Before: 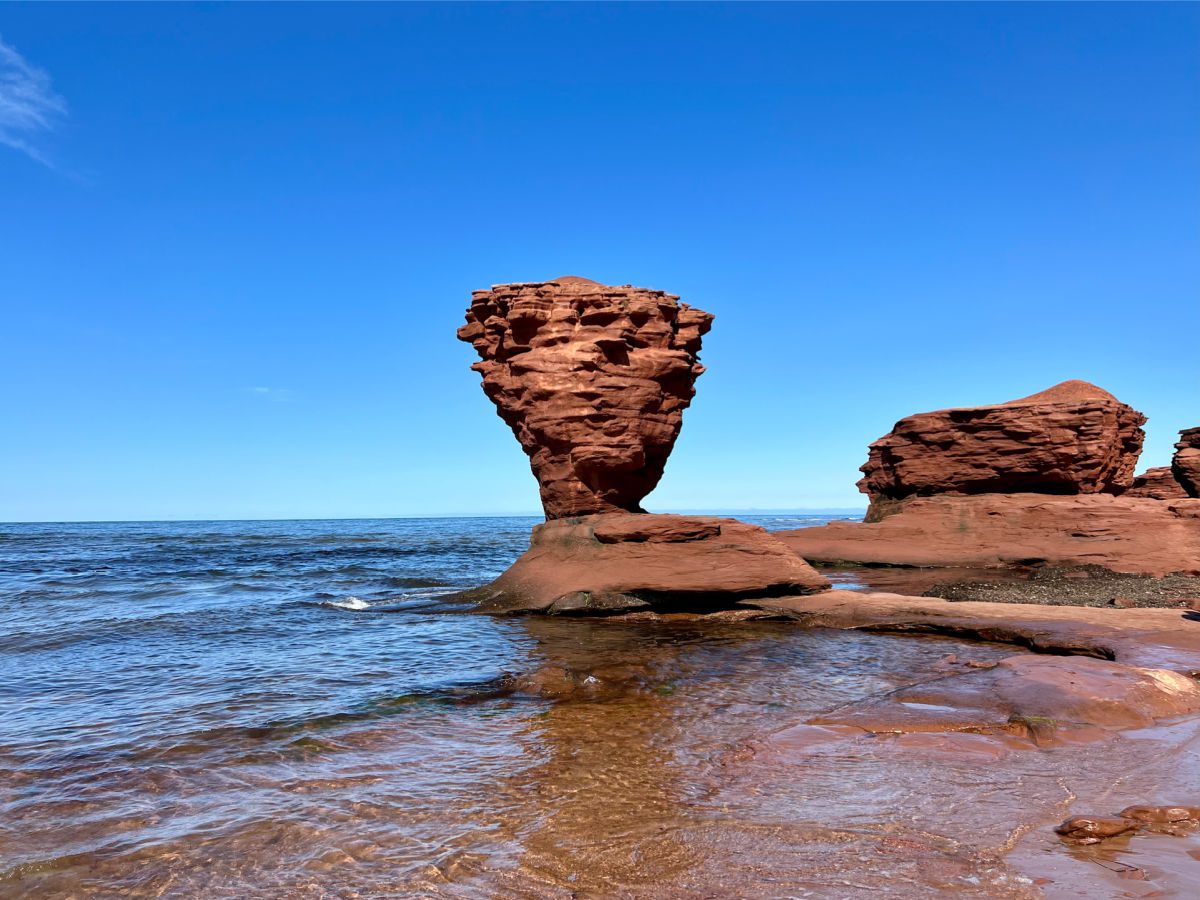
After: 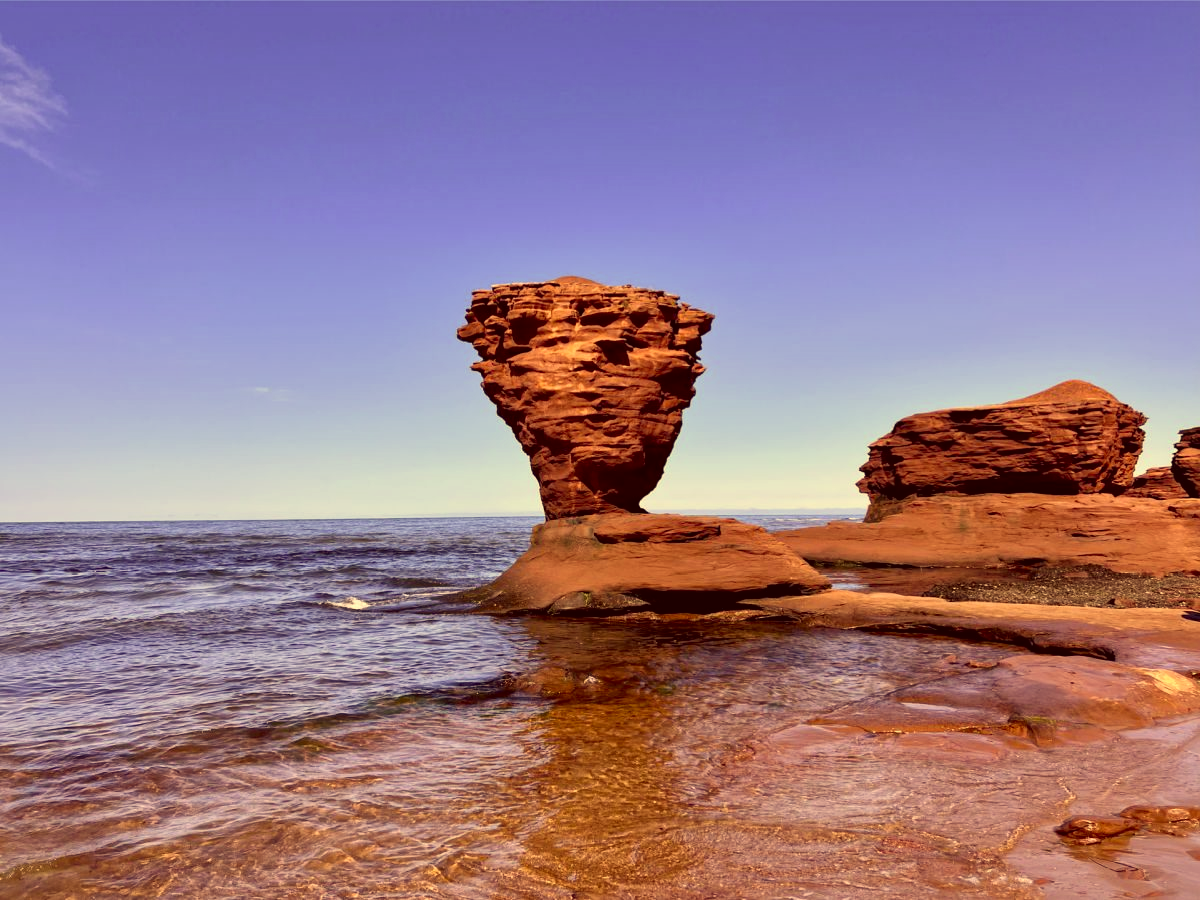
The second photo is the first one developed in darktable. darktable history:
color correction: highlights a* 10.12, highlights b* 39.04, shadows a* 14.62, shadows b* 3.37
white balance: red 1.004, blue 1.024
local contrast: mode bilateral grid, contrast 20, coarseness 50, detail 120%, midtone range 0.2
